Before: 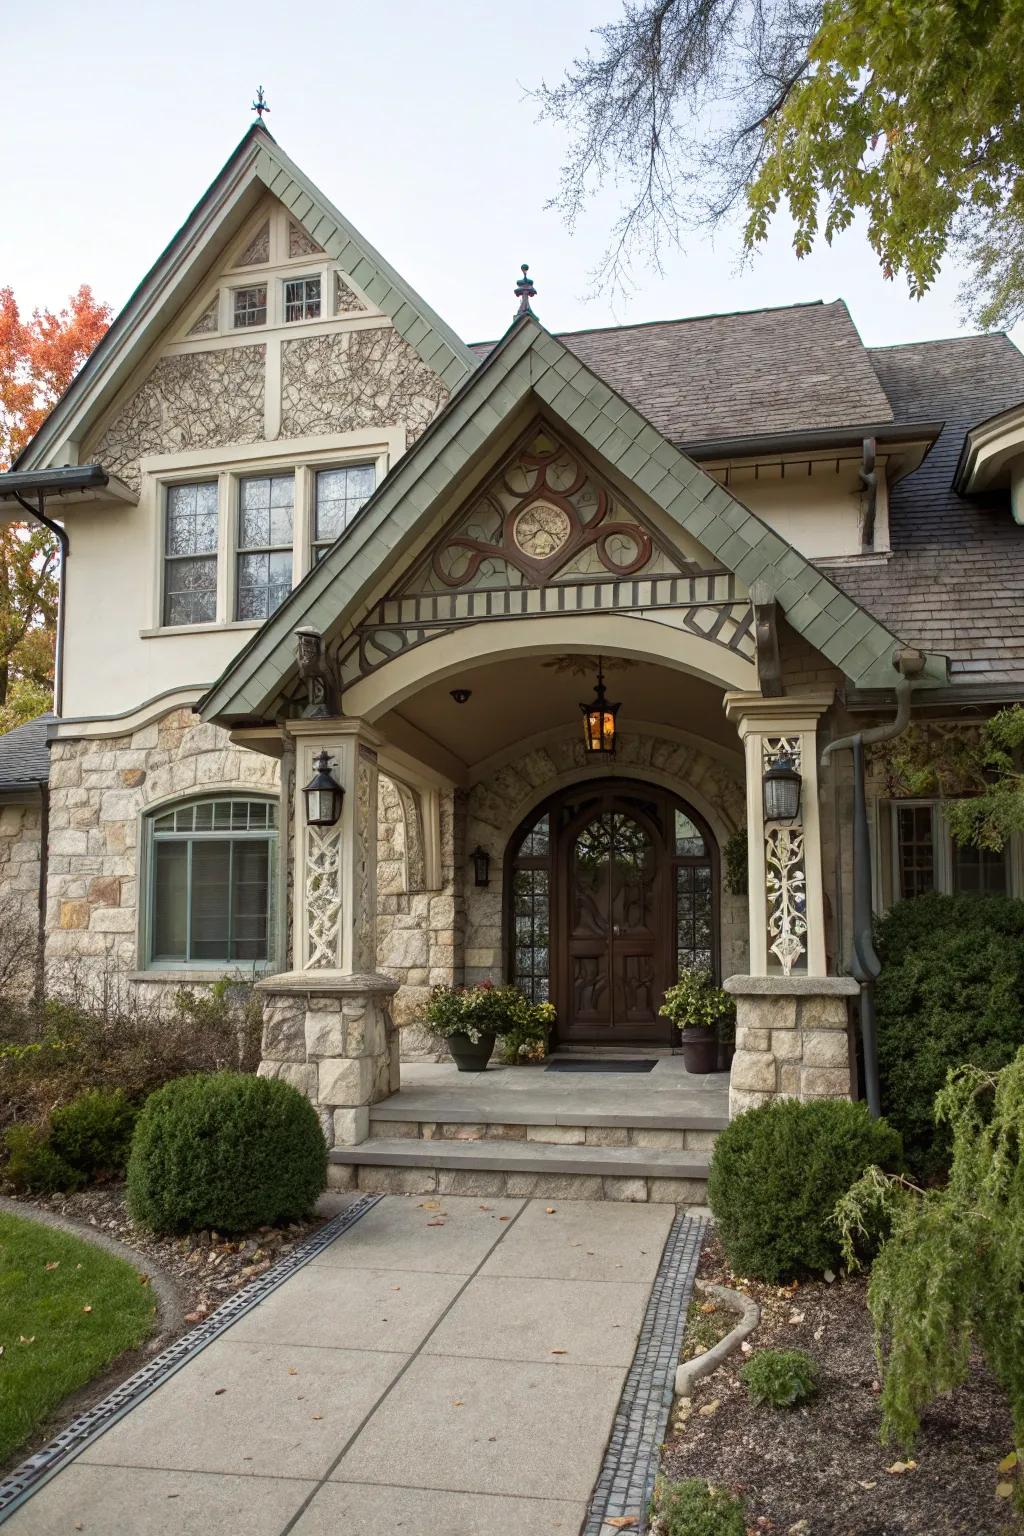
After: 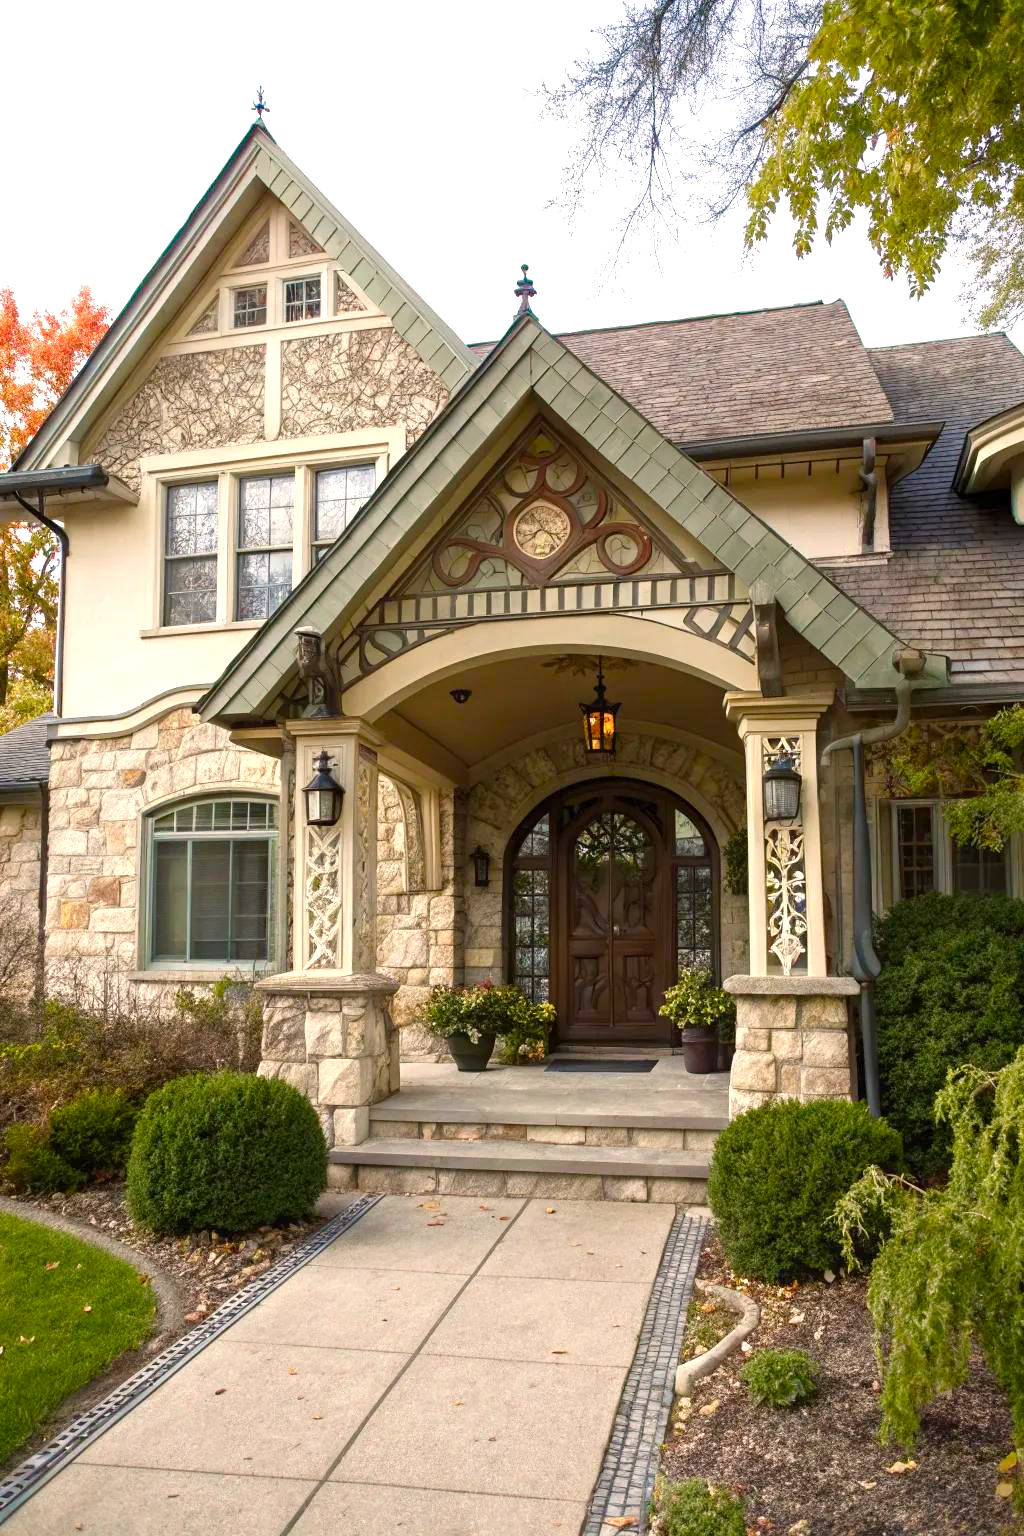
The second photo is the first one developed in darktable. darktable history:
exposure: exposure 0.657 EV, compensate exposure bias true, compensate highlight preservation false
color balance rgb: highlights gain › chroma 3.159%, highlights gain › hue 57.03°, linear chroma grading › global chroma 14.489%, perceptual saturation grading › global saturation -0.106%, perceptual saturation grading › highlights -9.656%, perceptual saturation grading › mid-tones 18.868%, perceptual saturation grading › shadows 29.22%
